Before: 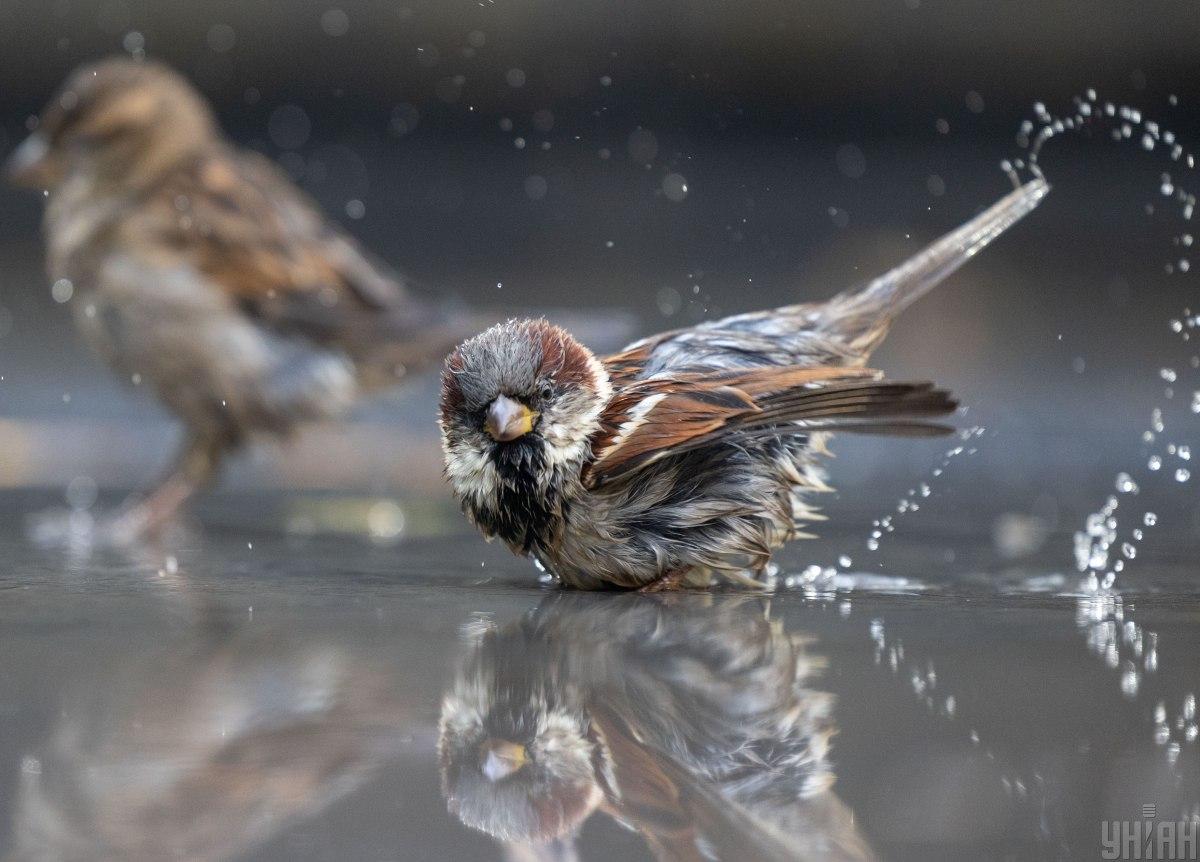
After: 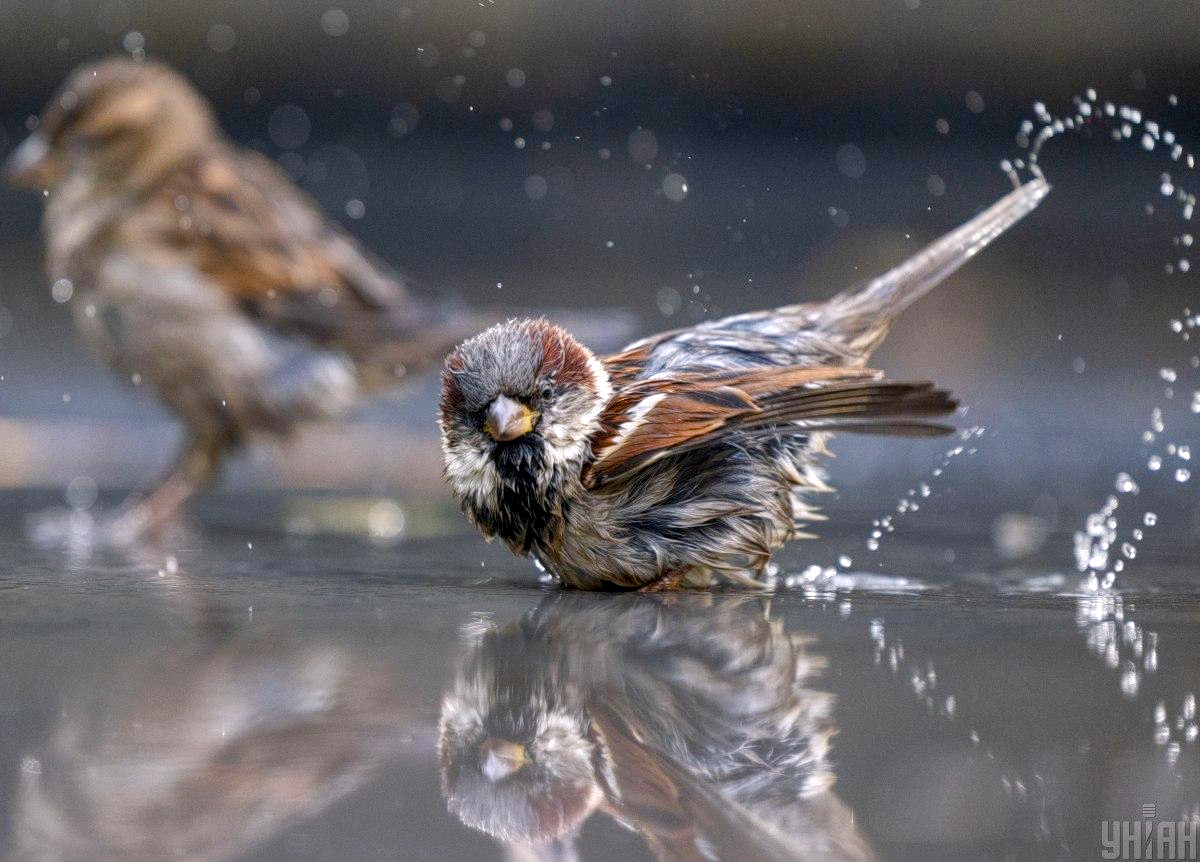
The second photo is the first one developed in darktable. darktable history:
color balance rgb: power › hue 170.92°, highlights gain › chroma 1.532%, highlights gain › hue 309.53°, linear chroma grading › global chroma 15.252%, perceptual saturation grading › global saturation 20%, perceptual saturation grading › highlights -49.985%, perceptual saturation grading › shadows 26.171%, contrast 4.979%
local contrast: highlights 100%, shadows 99%, detail 131%, midtone range 0.2
shadows and highlights: soften with gaussian
